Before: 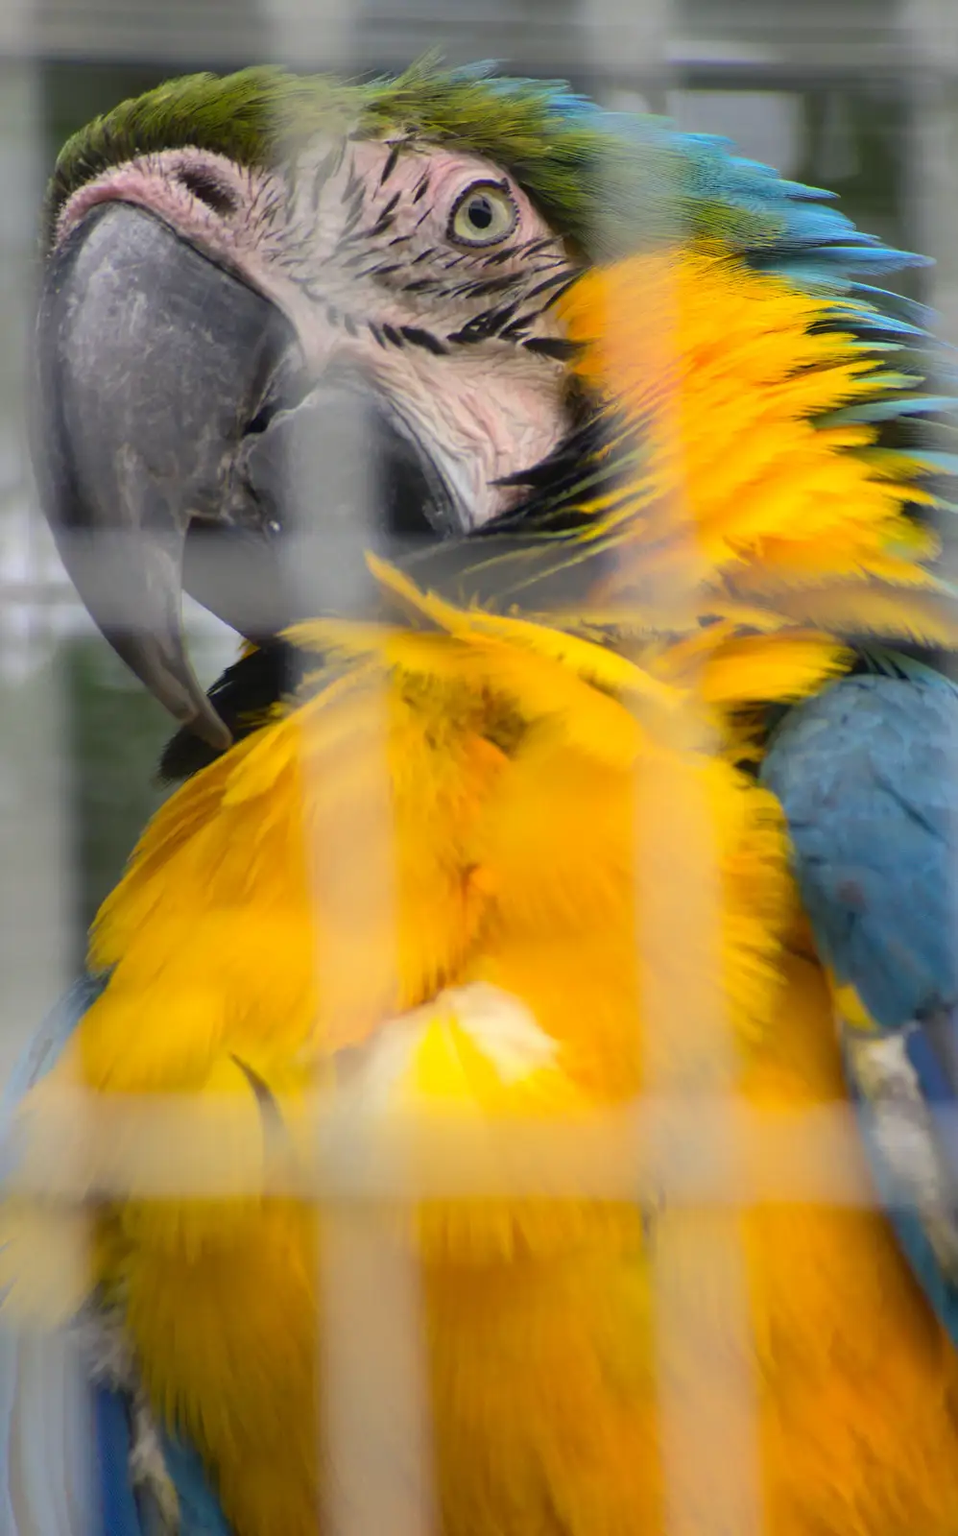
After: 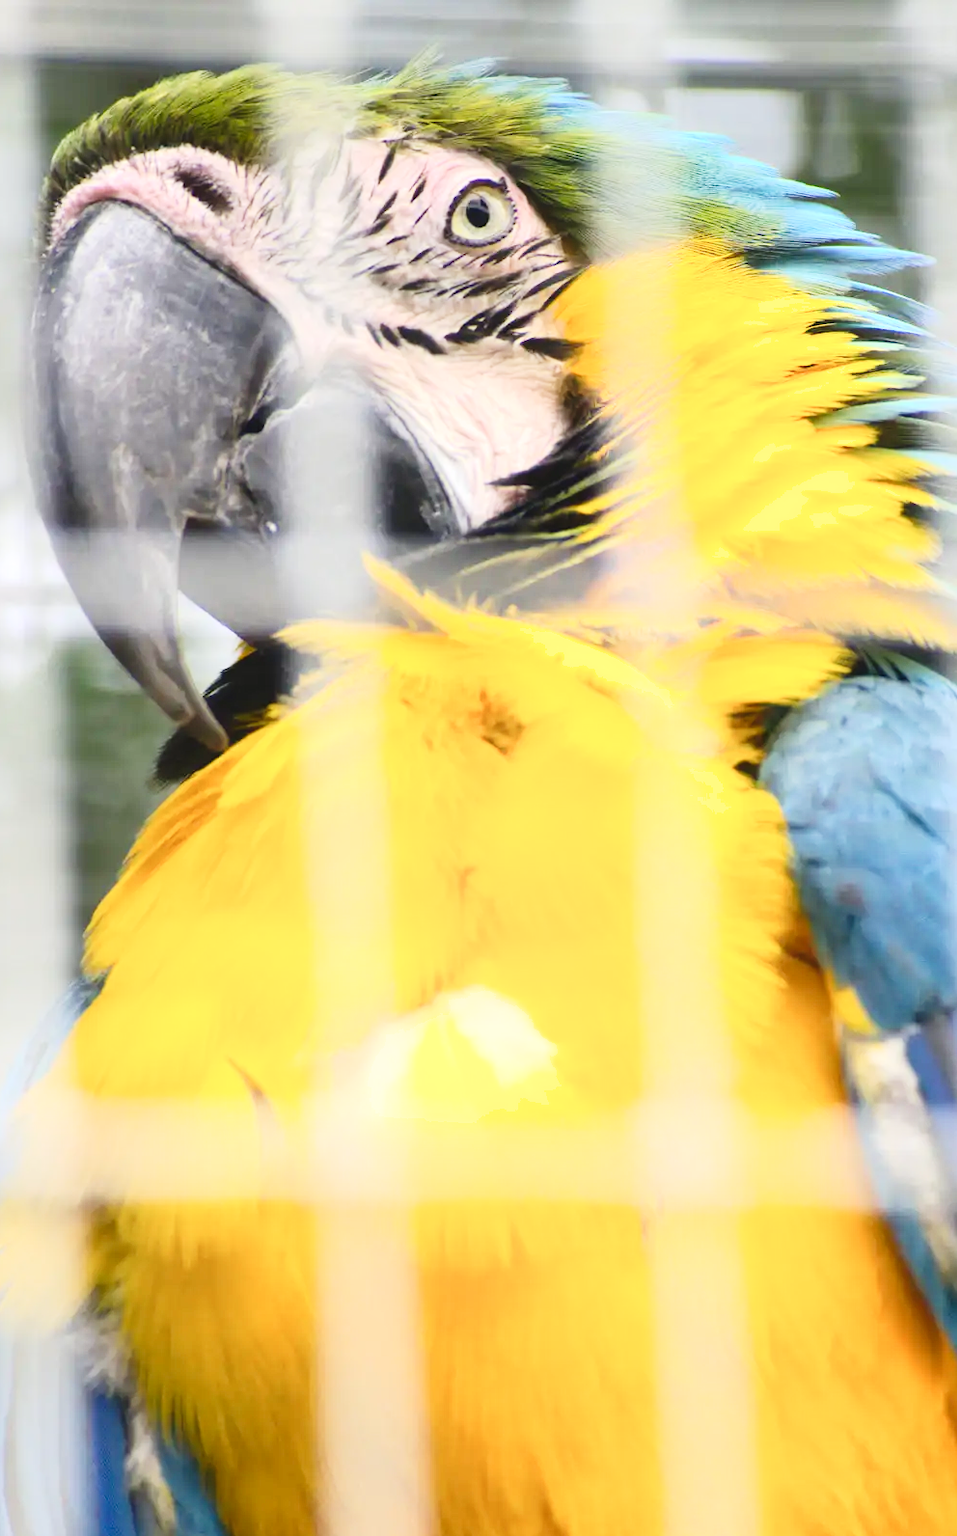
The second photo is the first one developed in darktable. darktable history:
exposure: black level correction 0, exposure 0.953 EV, compensate exposure bias true, compensate highlight preservation false
shadows and highlights: shadows 0.744, highlights 39.06, highlights color adjustment 42.41%
crop and rotate: left 0.589%, top 0.155%, bottom 0.329%
contrast brightness saturation: contrast 0.146, brightness 0.043
tone curve: curves: ch0 [(0, 0.025) (0.15, 0.143) (0.452, 0.486) (0.751, 0.788) (1, 0.961)]; ch1 [(0, 0) (0.43, 0.408) (0.476, 0.469) (0.497, 0.507) (0.546, 0.571) (0.566, 0.607) (0.62, 0.657) (1, 1)]; ch2 [(0, 0) (0.386, 0.397) (0.505, 0.498) (0.547, 0.546) (0.579, 0.58) (1, 1)], preserve colors none
